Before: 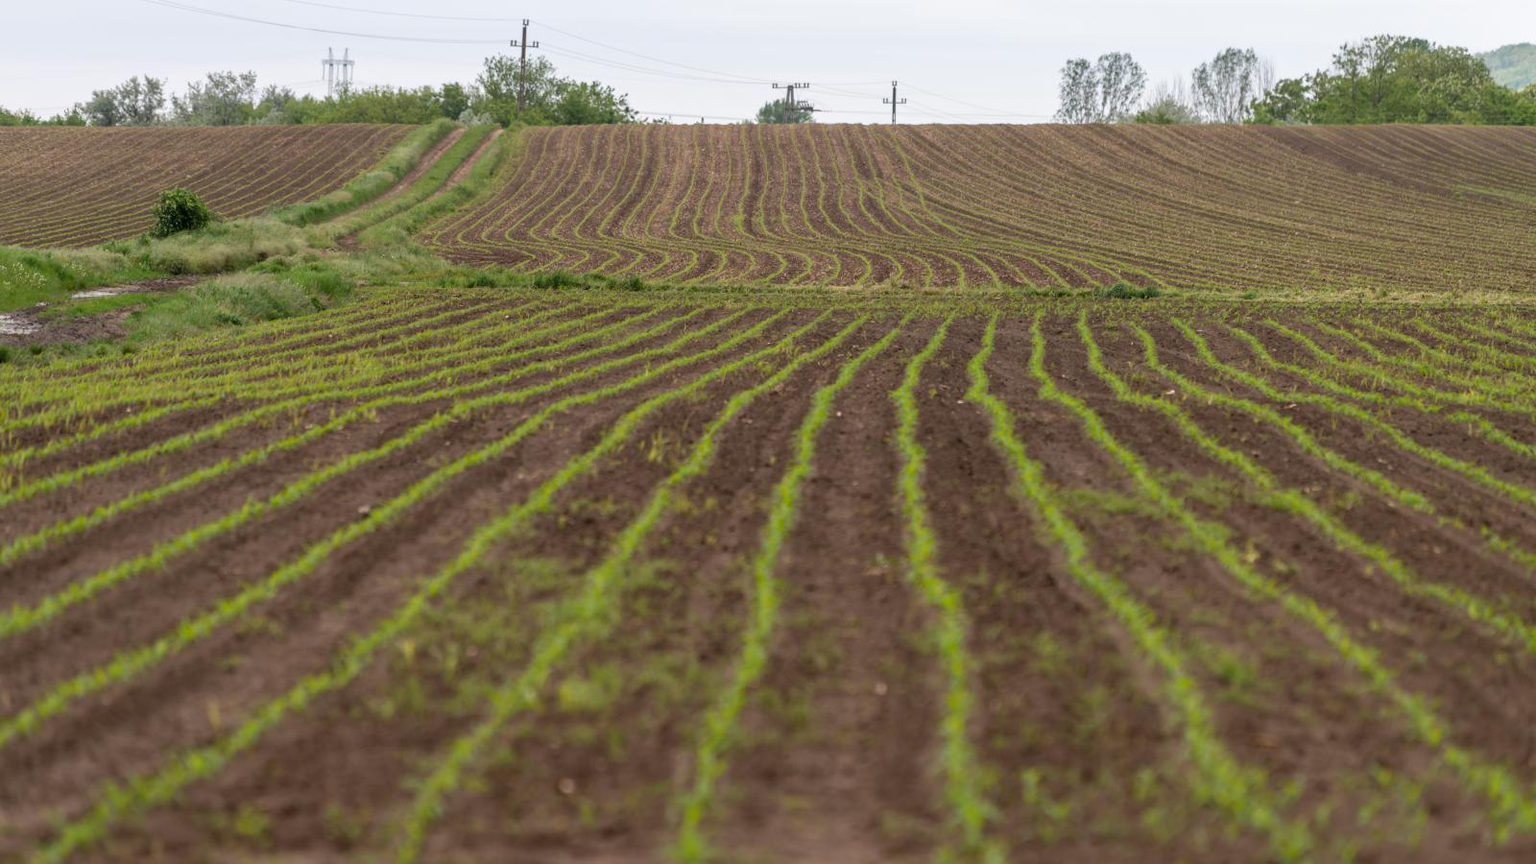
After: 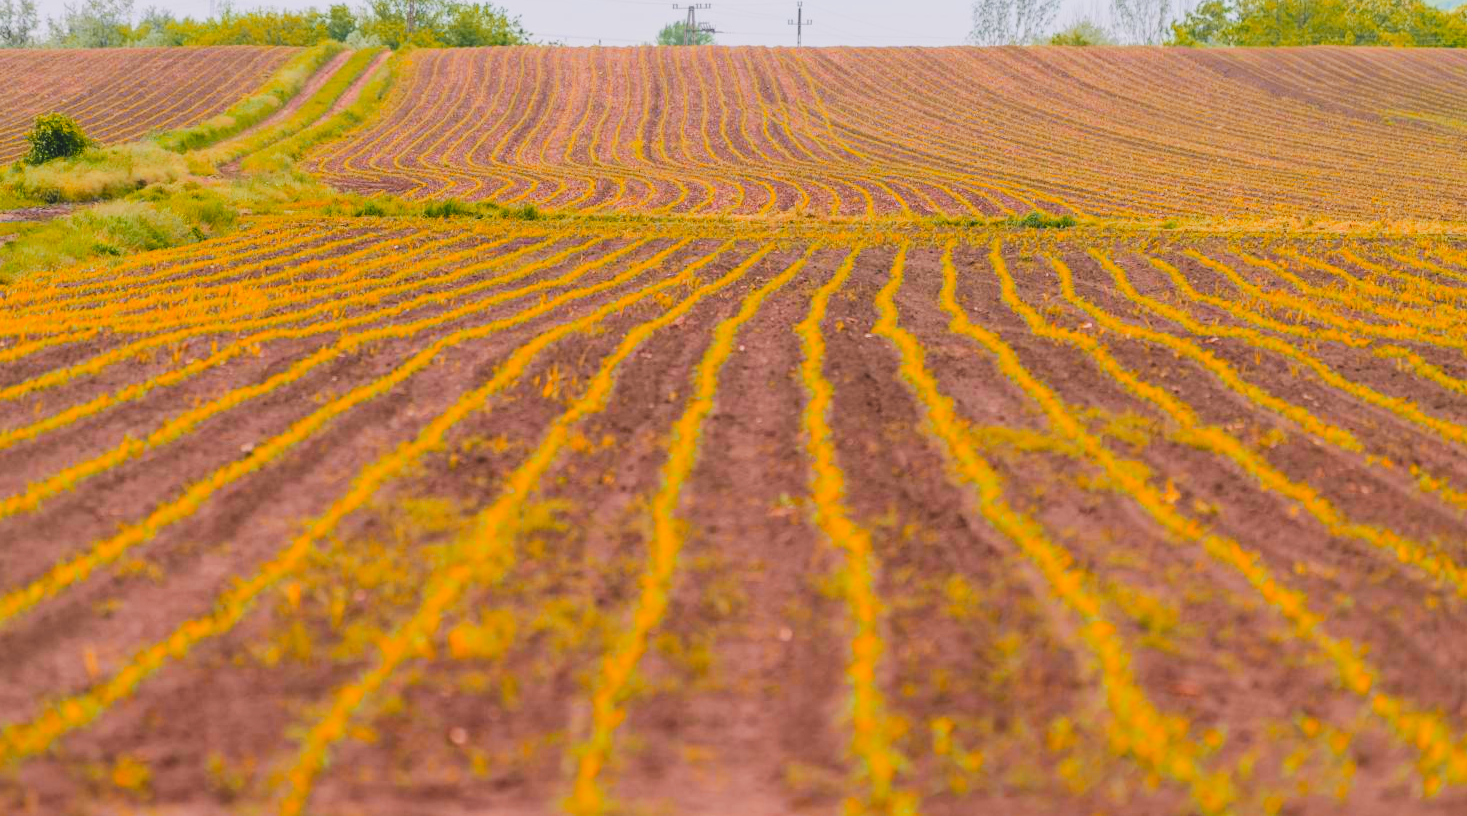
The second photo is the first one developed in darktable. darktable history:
white balance: red 1.009, blue 1.027
color balance rgb: perceptual saturation grading › global saturation 25%, perceptual brilliance grading › mid-tones 10%, perceptual brilliance grading › shadows 15%, global vibrance 20%
color balance: lift [1.01, 1, 1, 1], gamma [1.097, 1, 1, 1], gain [0.85, 1, 1, 1]
filmic rgb: black relative exposure -7.15 EV, white relative exposure 5.36 EV, hardness 3.02
color zones: curves: ch1 [(0.24, 0.629) (0.75, 0.5)]; ch2 [(0.255, 0.454) (0.745, 0.491)], mix 102.12%
tone equalizer: on, module defaults
crop and rotate: left 8.262%, top 9.226%
contrast brightness saturation: contrast 0.2, brightness 0.16, saturation 0.22
